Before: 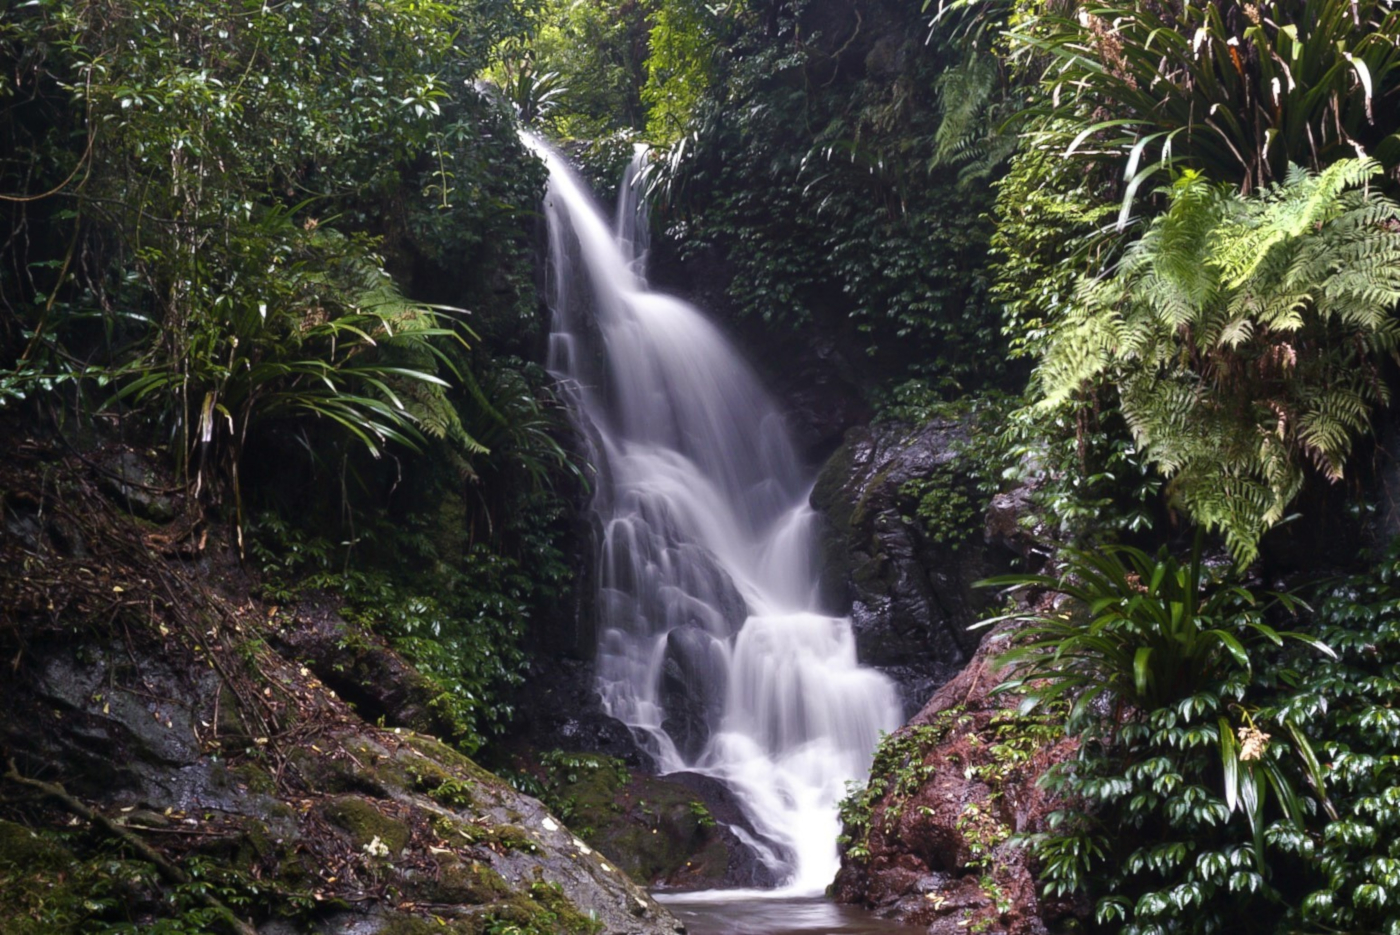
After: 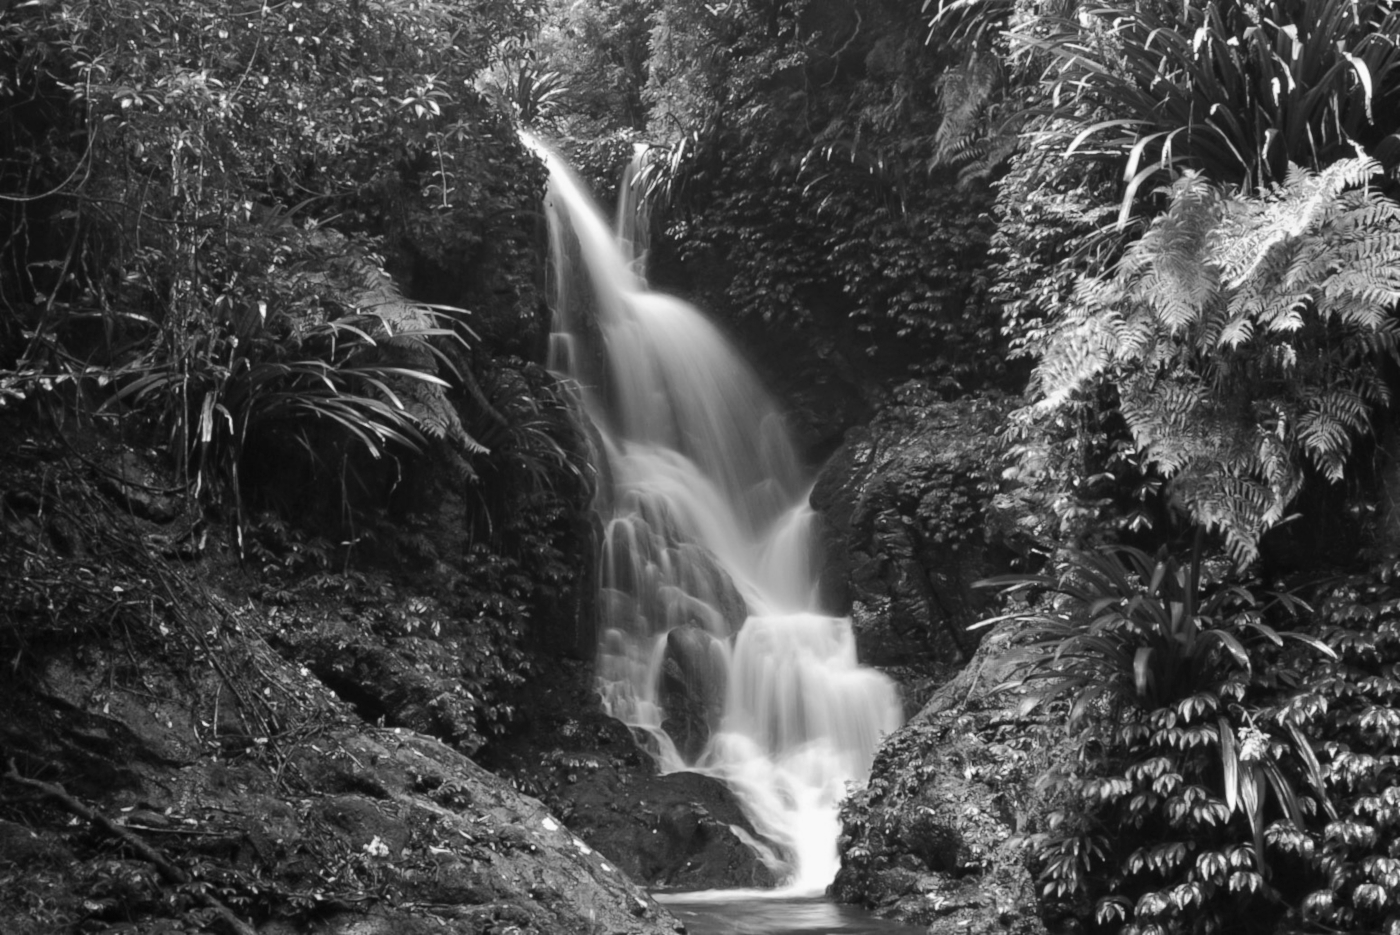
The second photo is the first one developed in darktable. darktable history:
monochrome: a 32, b 64, size 2.3
base curve: curves: ch0 [(0, 0) (0.262, 0.32) (0.722, 0.705) (1, 1)]
